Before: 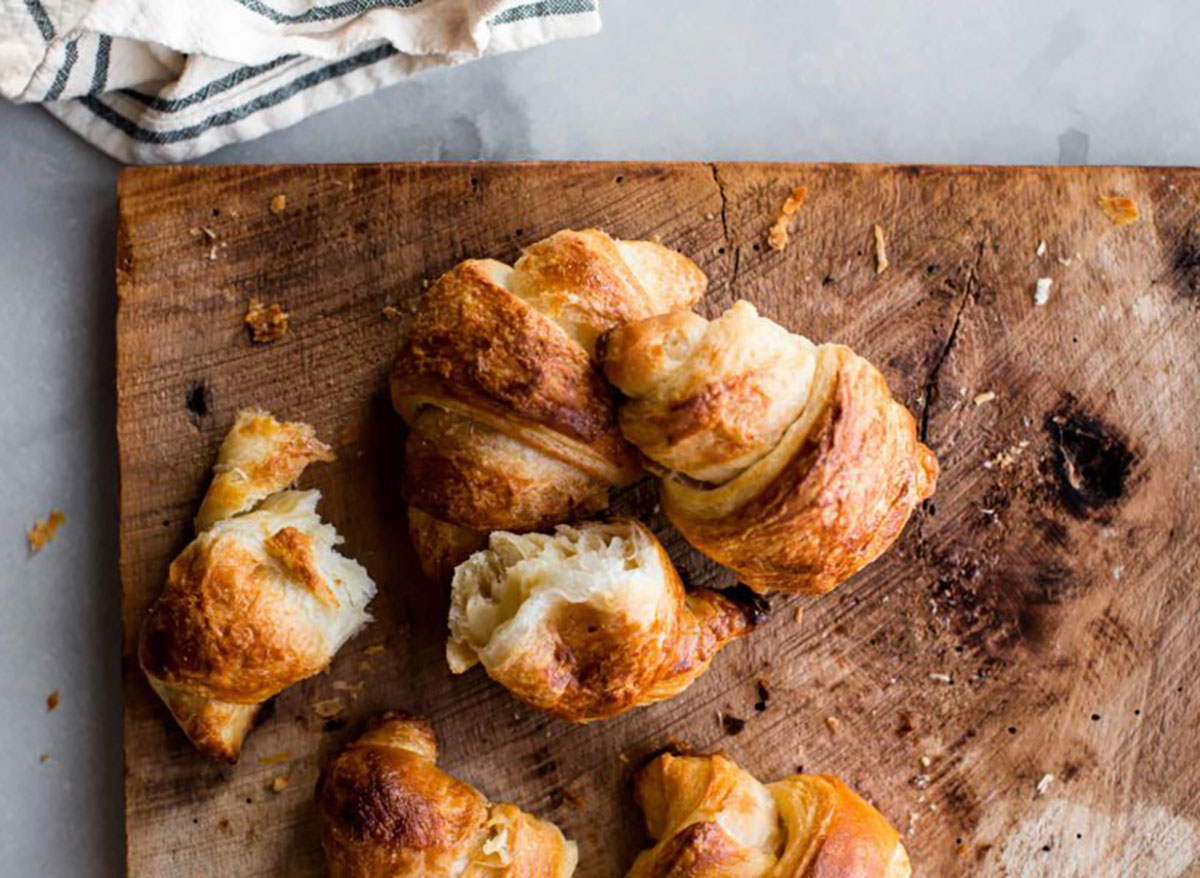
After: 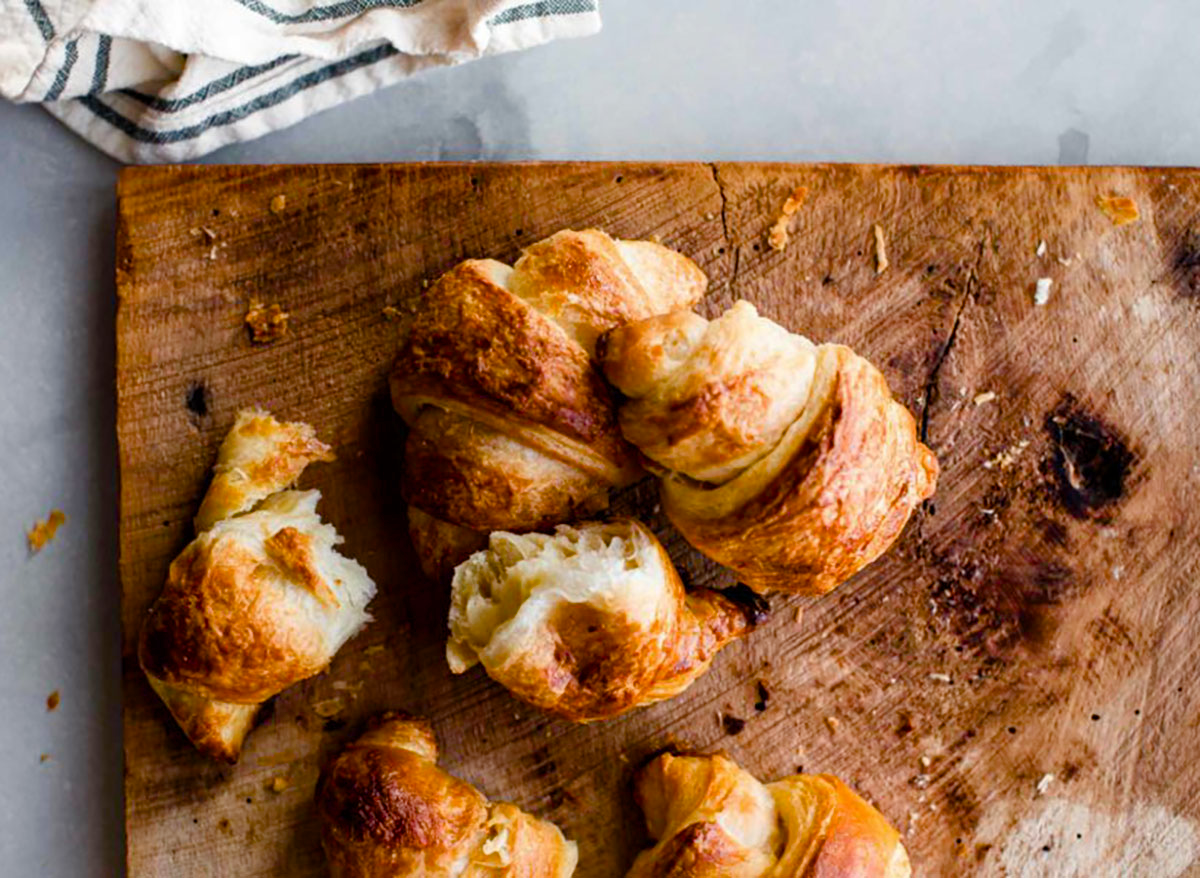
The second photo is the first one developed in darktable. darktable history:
color balance rgb: perceptual saturation grading › global saturation 20%, perceptual saturation grading › highlights -25.131%, perceptual saturation grading › shadows 49.803%
